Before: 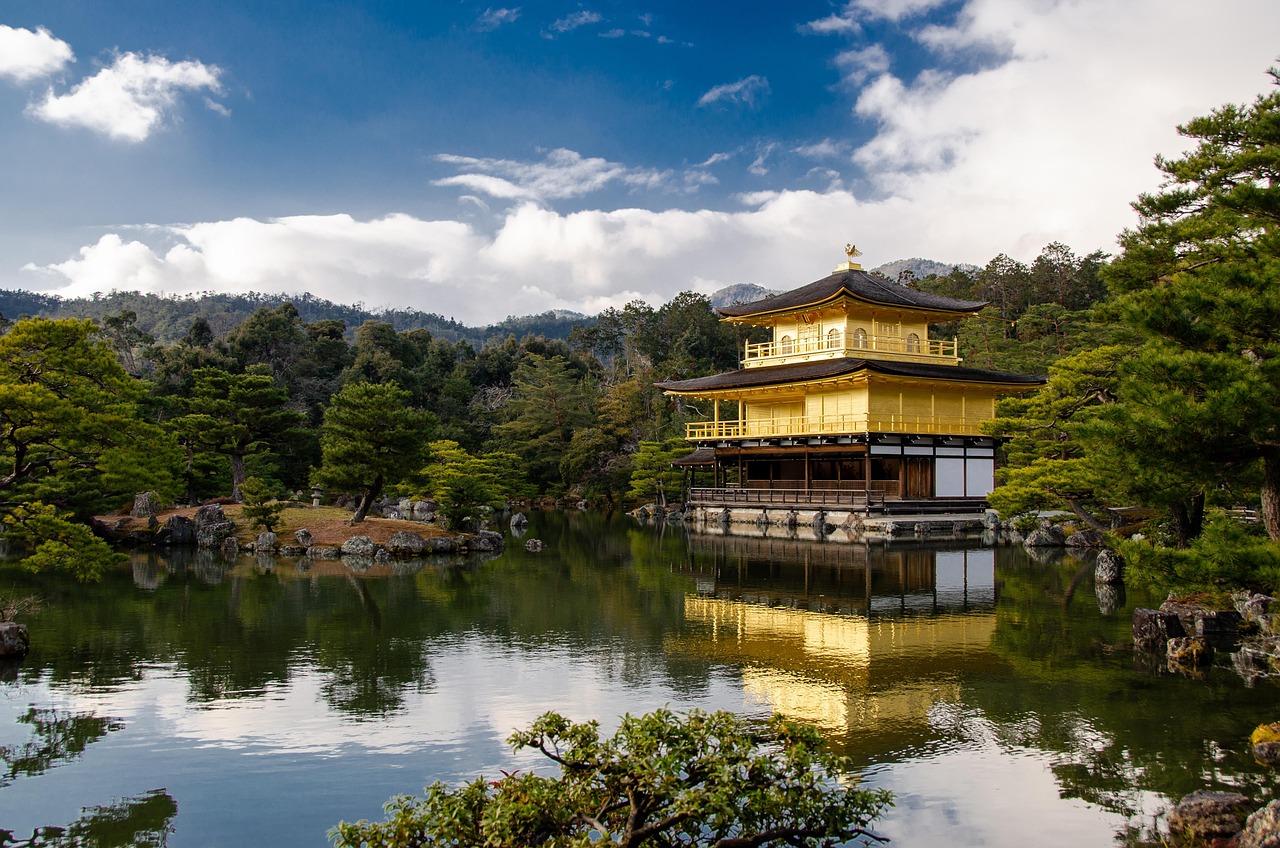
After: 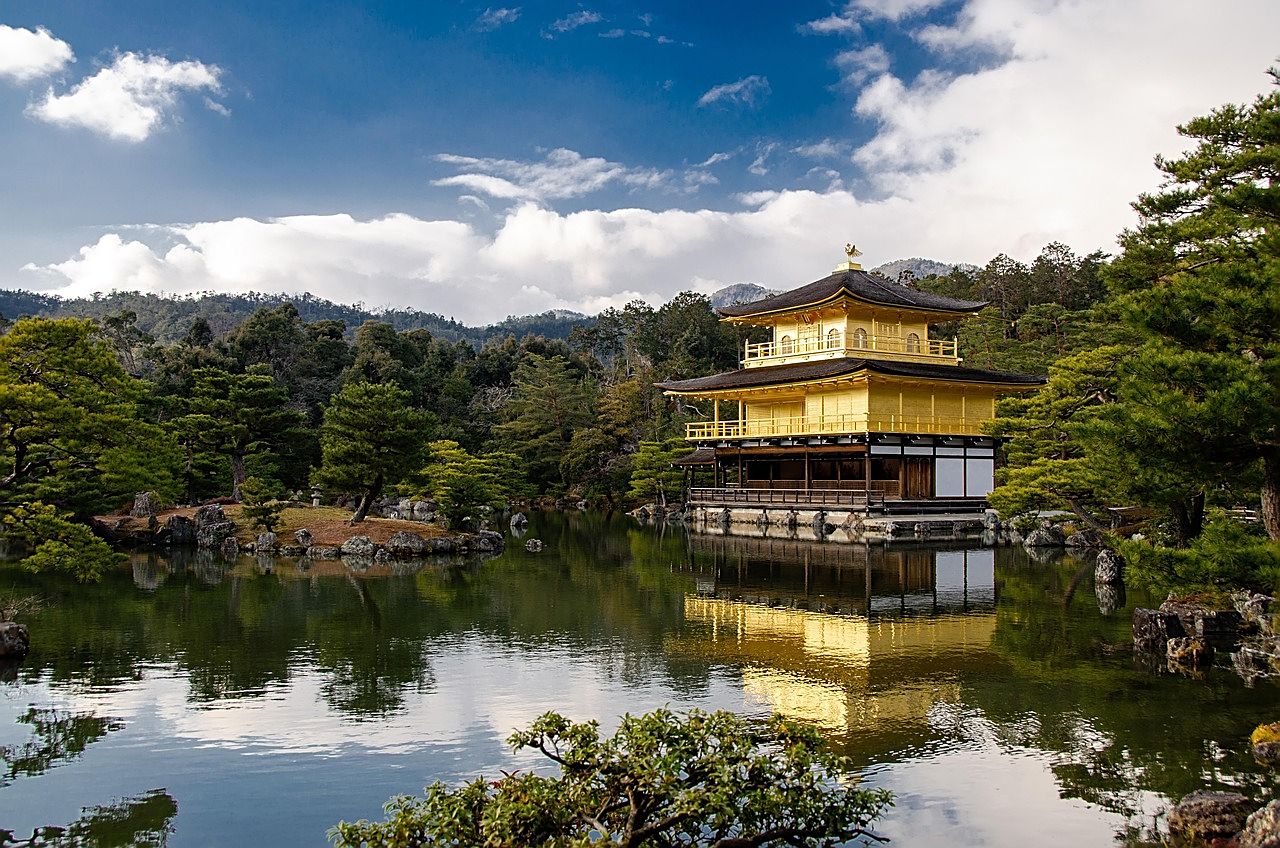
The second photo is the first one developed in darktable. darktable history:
sharpen: on, module defaults
tone equalizer: -8 EV 0.076 EV, mask exposure compensation -0.486 EV
